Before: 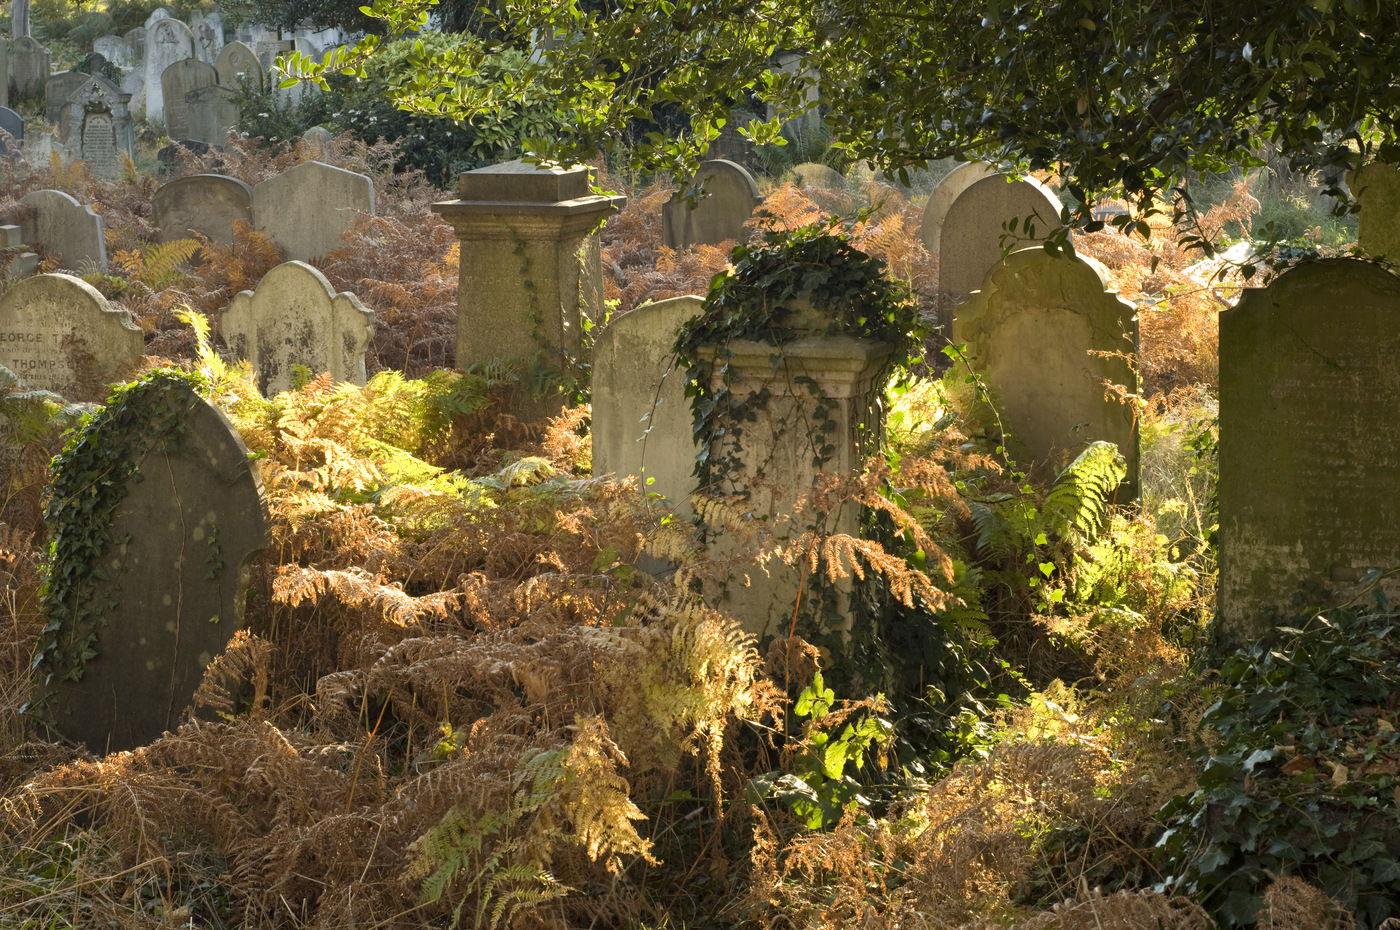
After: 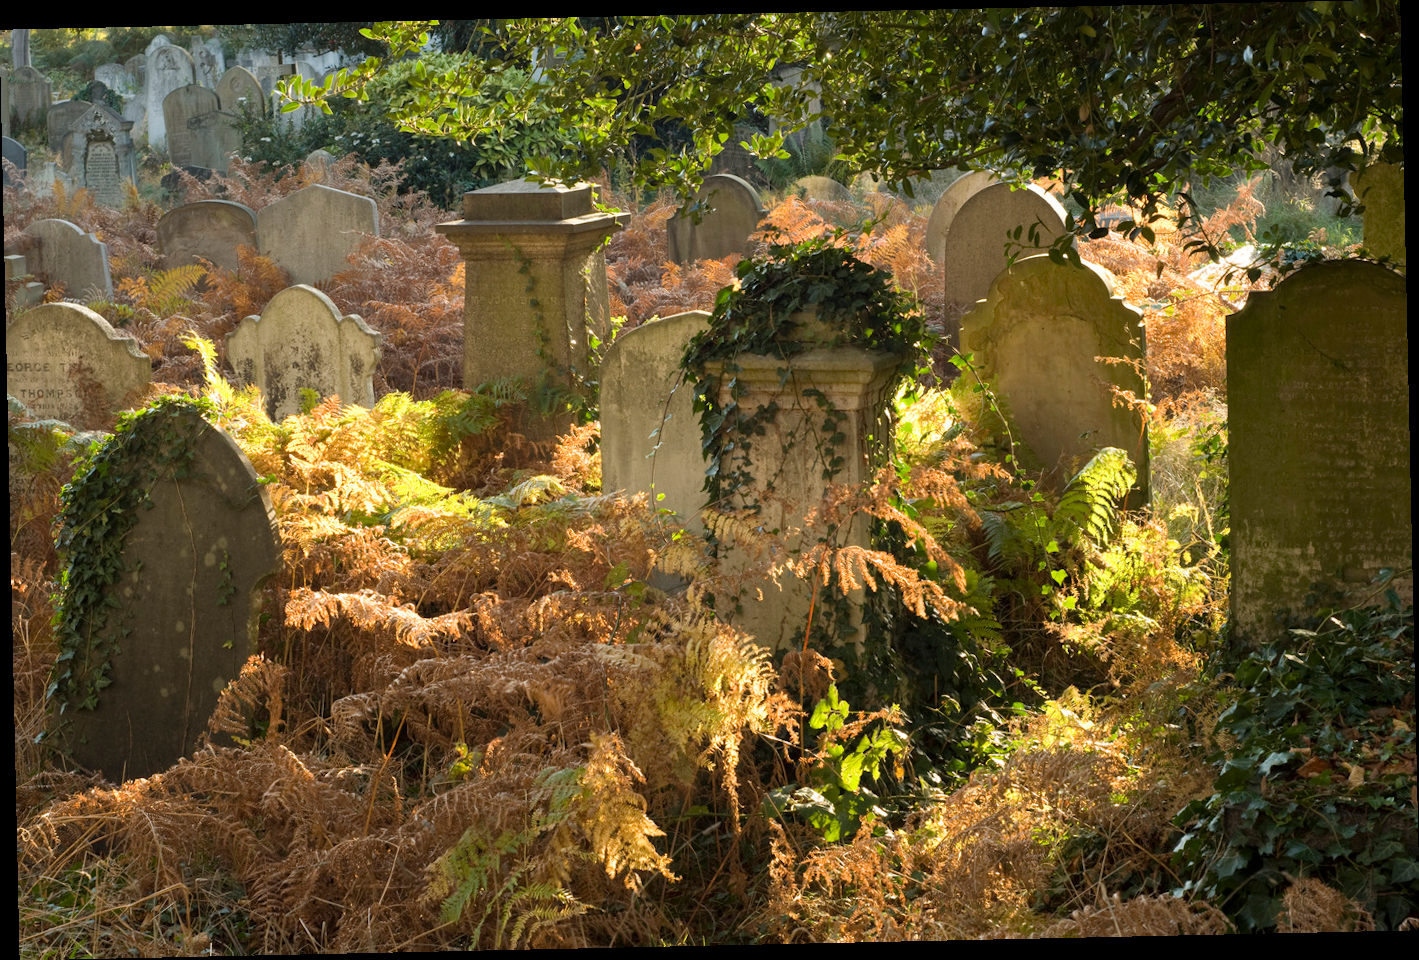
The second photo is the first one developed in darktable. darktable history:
shadows and highlights: radius 331.84, shadows 53.55, highlights -100, compress 94.63%, highlights color adjustment 73.23%, soften with gaussian
rotate and perspective: rotation -1.24°, automatic cropping off
